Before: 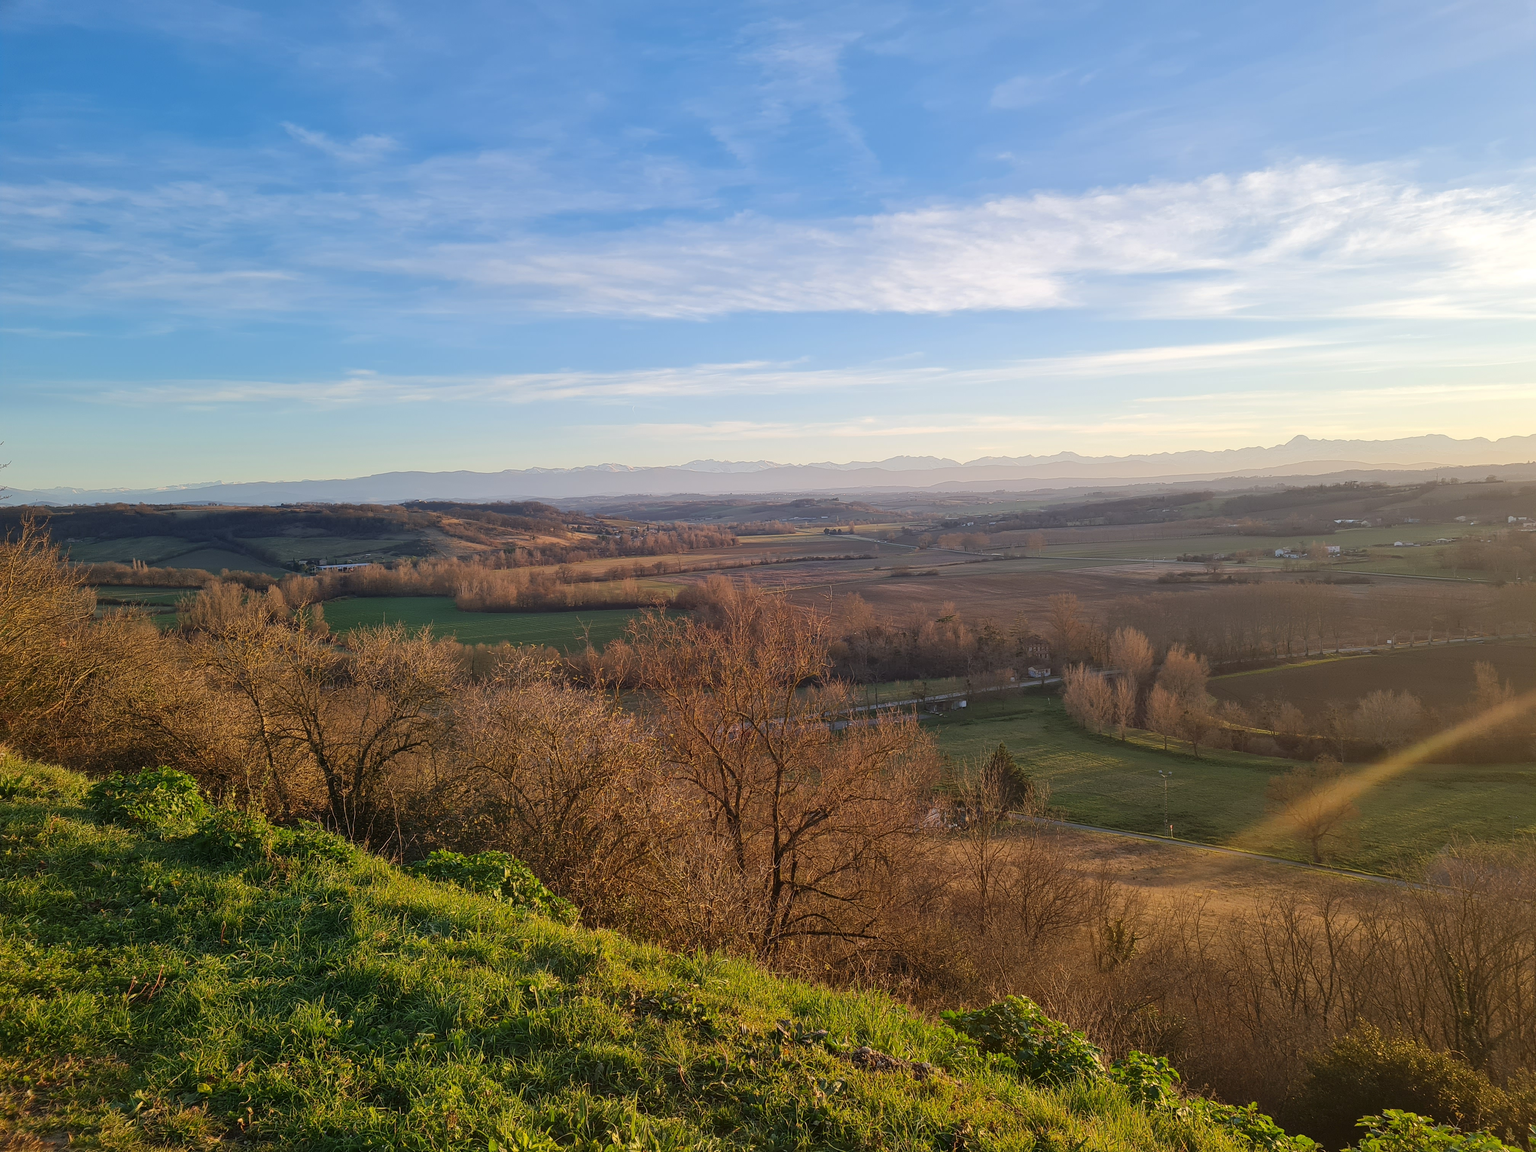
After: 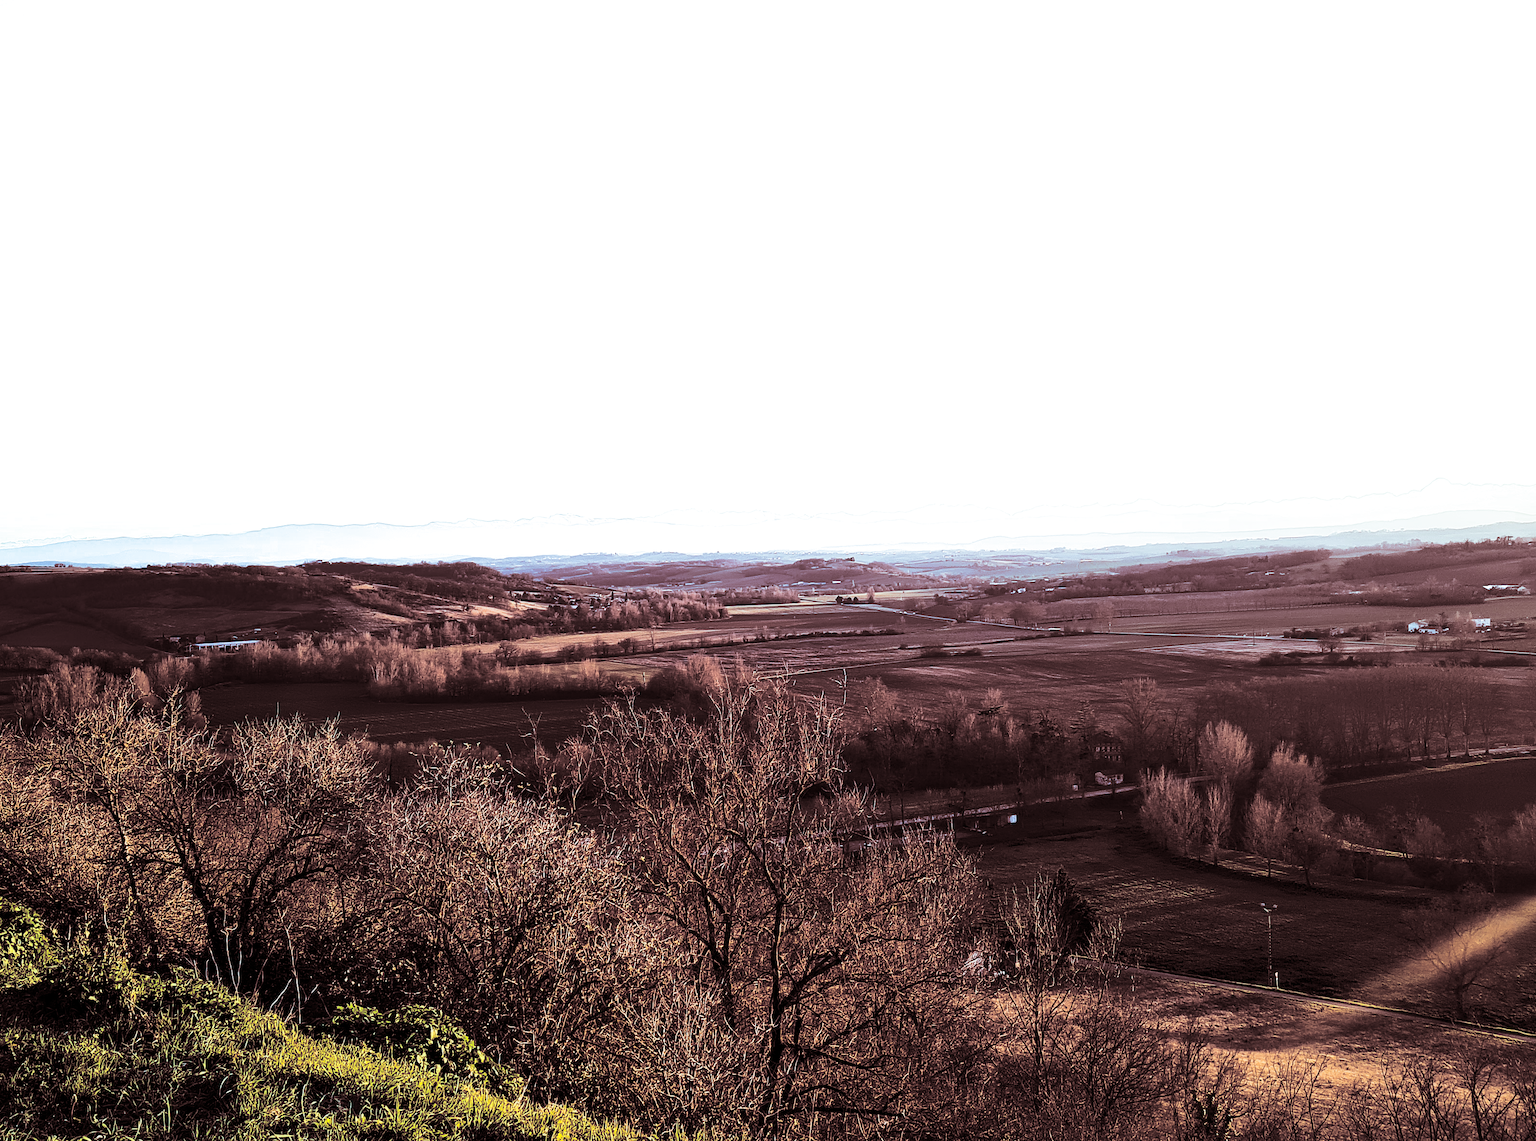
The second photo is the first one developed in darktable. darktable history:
contrast brightness saturation: contrast 0.4, brightness 0.05, saturation 0.25
crop and rotate: left 10.77%, top 5.1%, right 10.41%, bottom 16.76%
exposure: compensate highlight preservation false
local contrast: mode bilateral grid, contrast 20, coarseness 50, detail 120%, midtone range 0.2
white balance: red 0.967, blue 1.119, emerald 0.756
tone equalizer: -8 EV -0.75 EV, -7 EV -0.7 EV, -6 EV -0.6 EV, -5 EV -0.4 EV, -3 EV 0.4 EV, -2 EV 0.6 EV, -1 EV 0.7 EV, +0 EV 0.75 EV, edges refinement/feathering 500, mask exposure compensation -1.57 EV, preserve details no
split-toning: shadows › saturation 0.3, highlights › hue 180°, highlights › saturation 0.3, compress 0%
